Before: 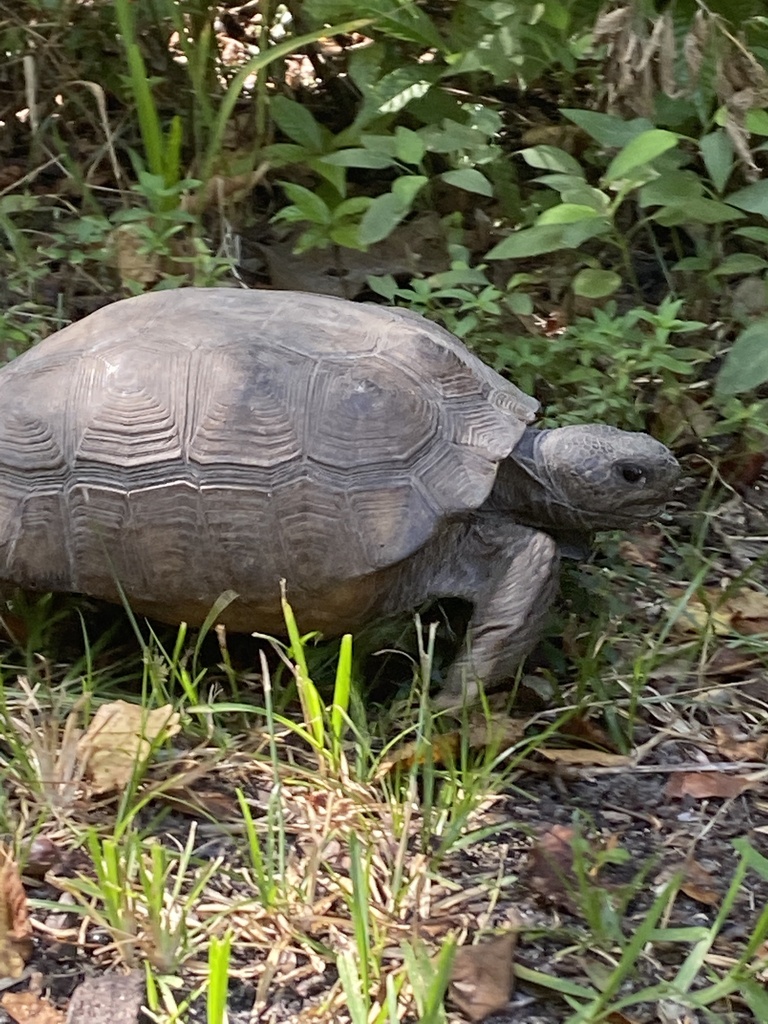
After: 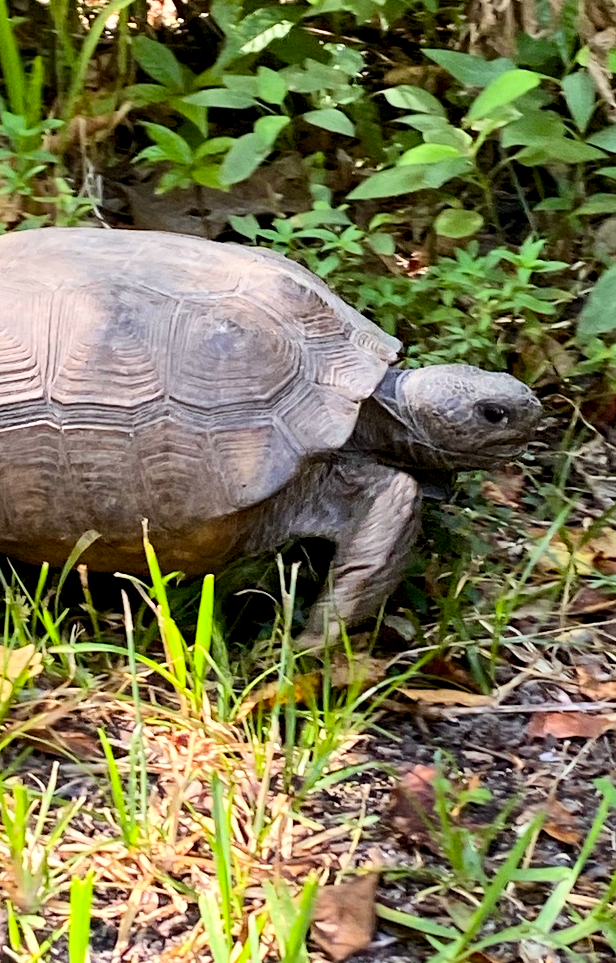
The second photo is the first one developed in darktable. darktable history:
tone curve: curves: ch0 [(0, 0.003) (0.117, 0.101) (0.257, 0.246) (0.408, 0.432) (0.611, 0.653) (0.824, 0.846) (1, 1)]; ch1 [(0, 0) (0.227, 0.197) (0.405, 0.421) (0.501, 0.501) (0.522, 0.53) (0.563, 0.572) (0.589, 0.611) (0.699, 0.709) (0.976, 0.992)]; ch2 [(0, 0) (0.208, 0.176) (0.377, 0.38) (0.5, 0.5) (0.537, 0.534) (0.571, 0.576) (0.681, 0.746) (1, 1)], color space Lab, linked channels, preserve colors none
exposure: black level correction 0.007, compensate exposure bias true, compensate highlight preservation false
crop and rotate: left 17.975%, top 5.869%, right 1.778%
contrast brightness saturation: contrast 0.201, brightness 0.162, saturation 0.226
local contrast: mode bilateral grid, contrast 21, coarseness 51, detail 120%, midtone range 0.2
tone equalizer: edges refinement/feathering 500, mask exposure compensation -1.57 EV, preserve details no
color balance rgb: shadows lift › chroma 2.056%, shadows lift › hue 52.49°, perceptual saturation grading › global saturation 0.055%, global vibrance 20%
